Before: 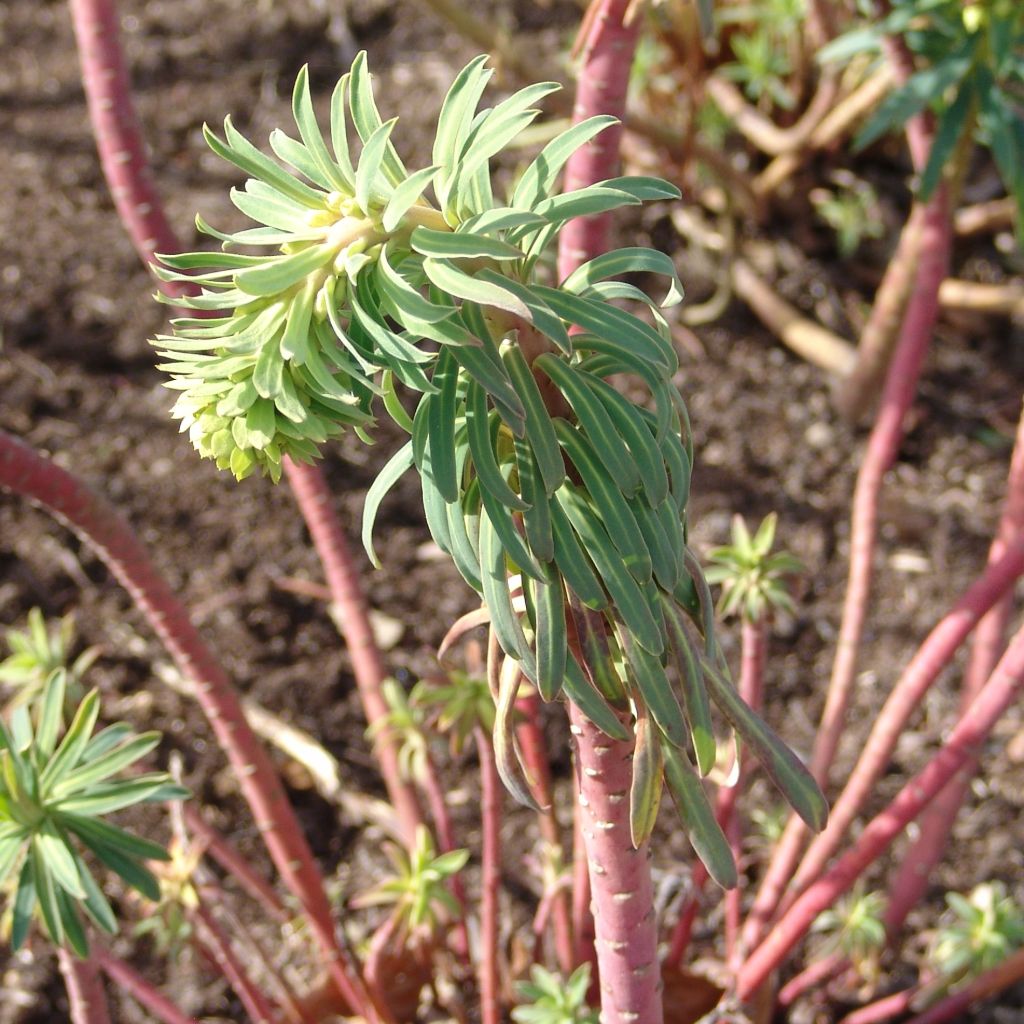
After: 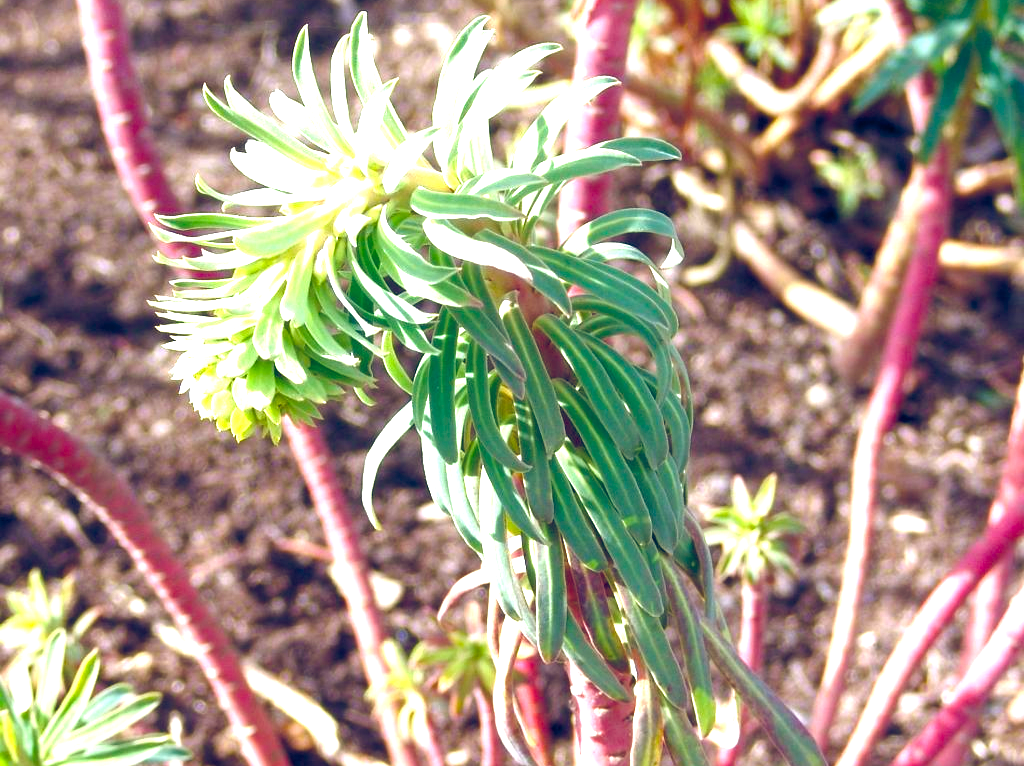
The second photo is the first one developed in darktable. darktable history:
tone equalizer: on, module defaults
crop: top 3.891%, bottom 21.207%
color balance rgb: highlights gain › luminance 16.78%, highlights gain › chroma 2.864%, highlights gain › hue 261.05°, global offset › chroma 0.25%, global offset › hue 255.91°, perceptual saturation grading › global saturation 20%, perceptual saturation grading › highlights -25.358%, perceptual saturation grading › shadows 49.318%, perceptual brilliance grading › global brilliance 29.925%, global vibrance 20%
